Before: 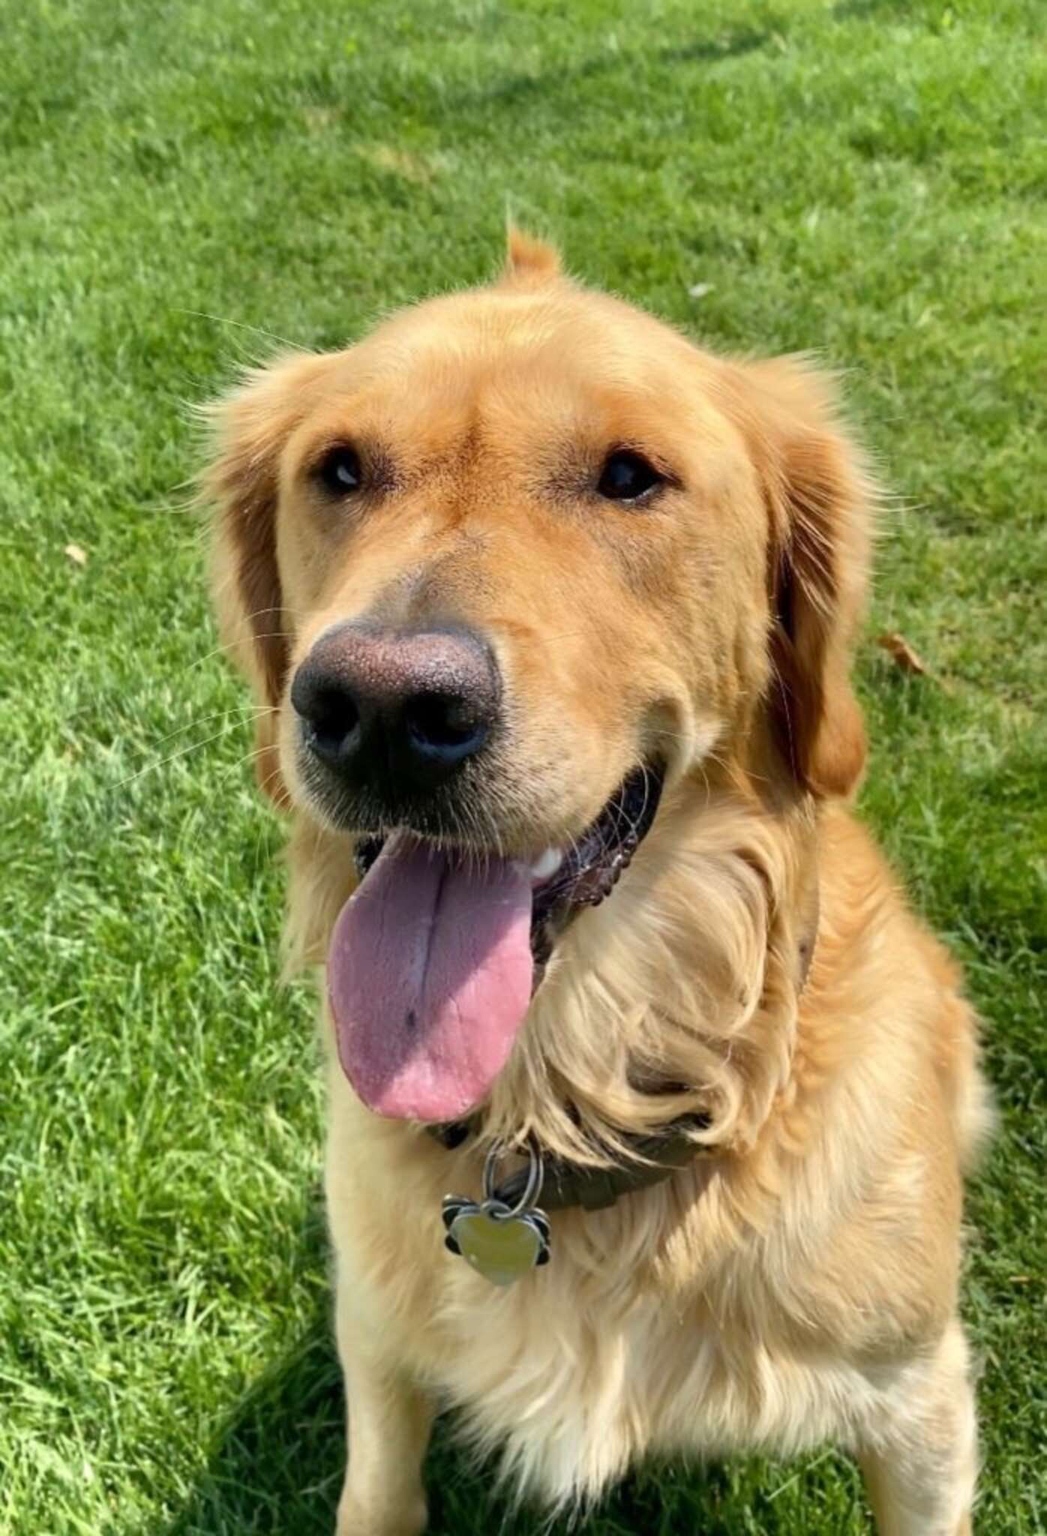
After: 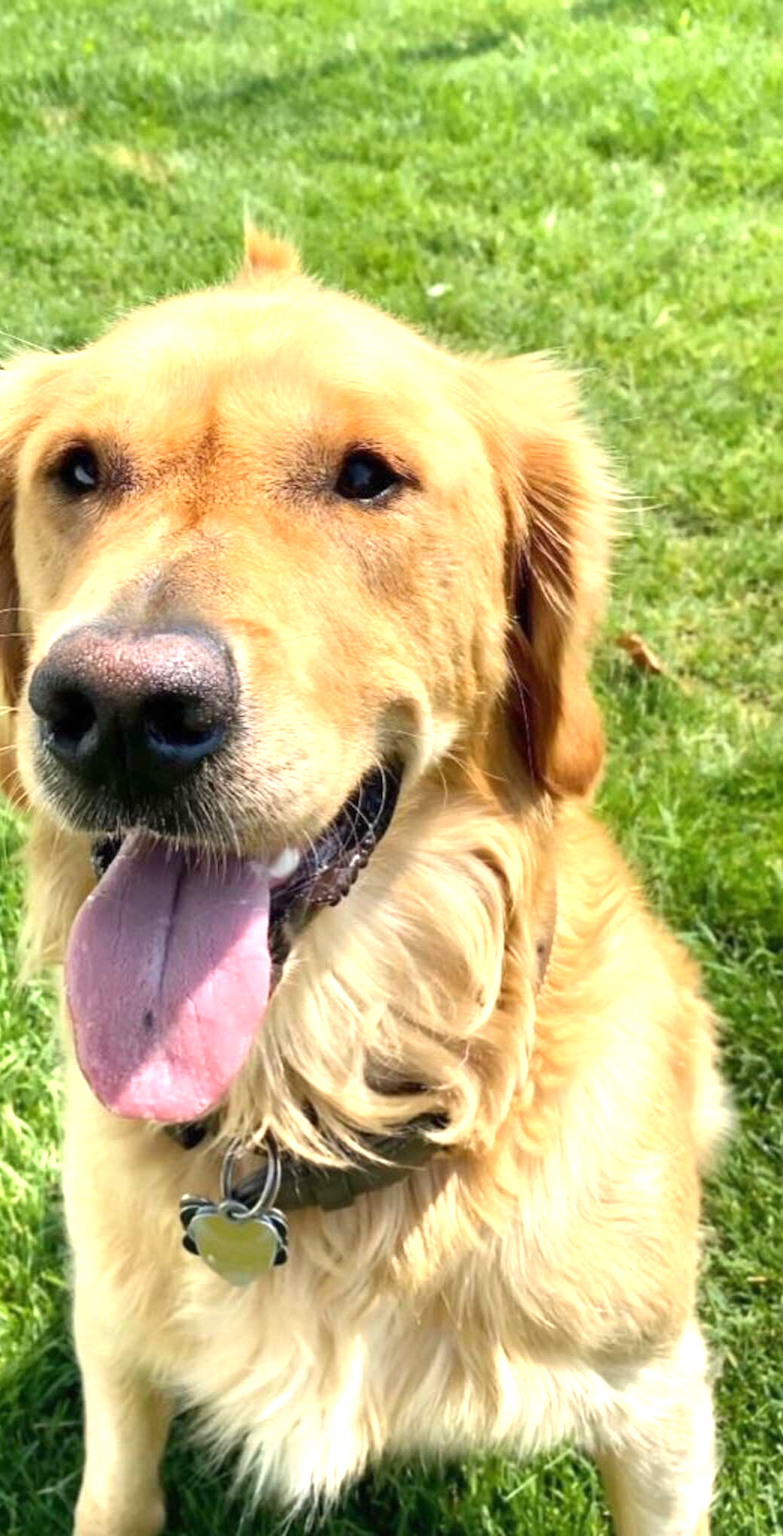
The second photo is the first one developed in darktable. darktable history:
exposure: black level correction 0, exposure 0.893 EV, compensate exposure bias true, compensate highlight preservation false
tone equalizer: on, module defaults
crop and rotate: left 25.09%
